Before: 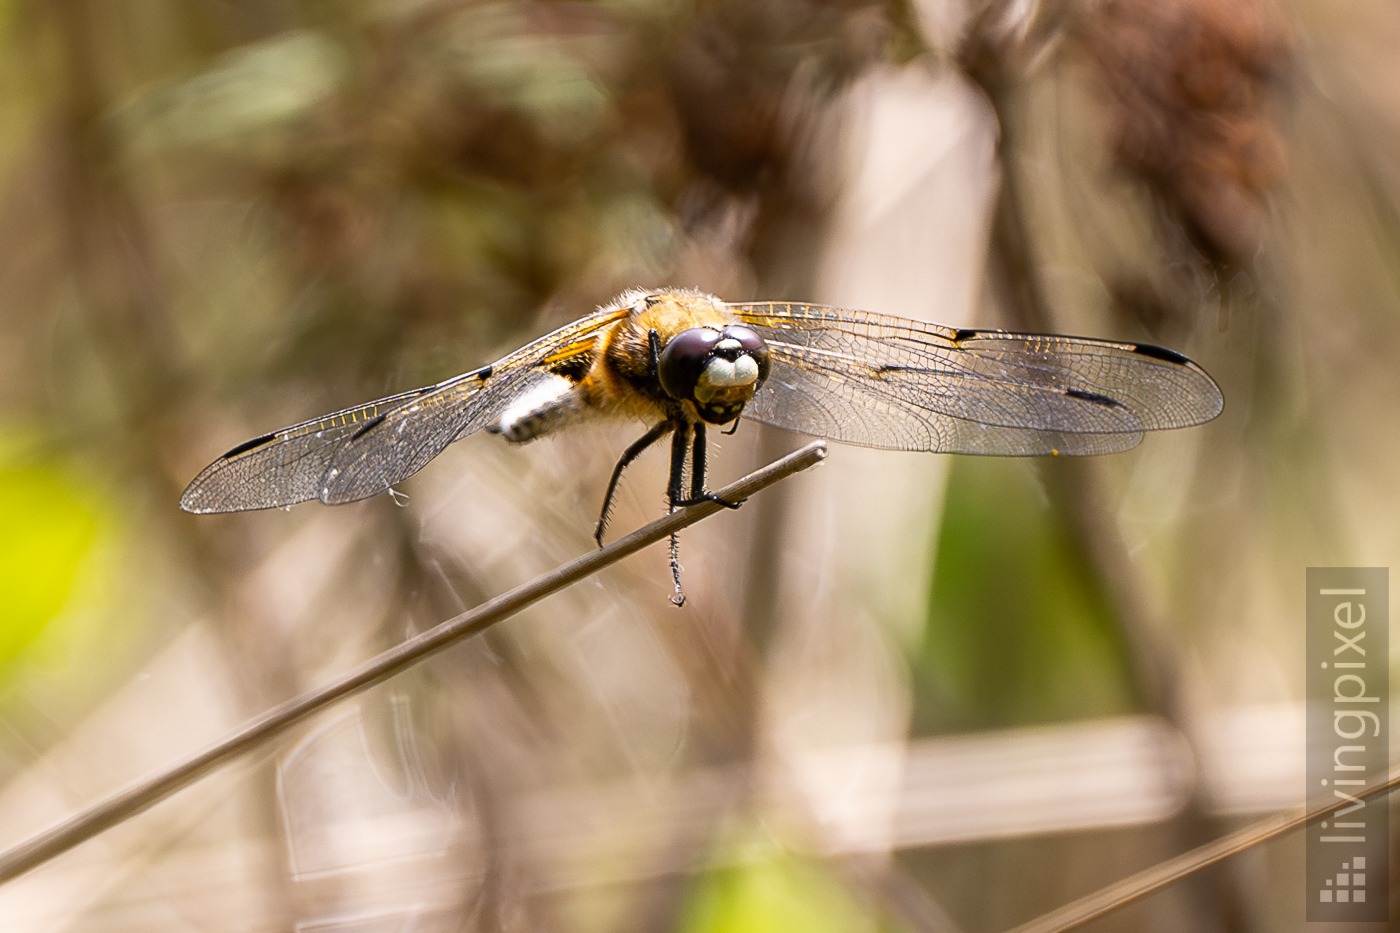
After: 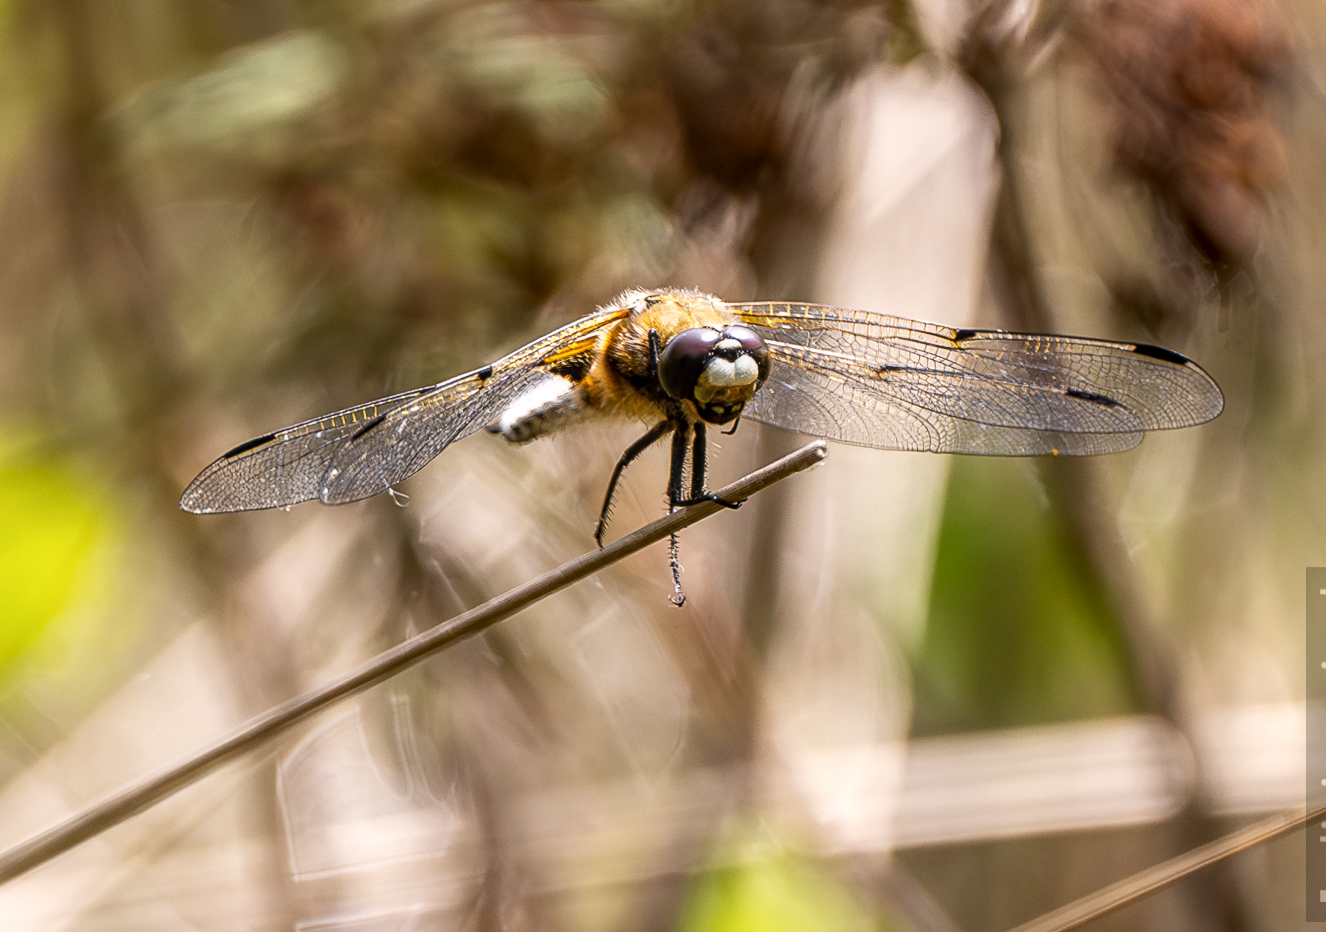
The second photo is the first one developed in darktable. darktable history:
crop and rotate: left 0%, right 5.283%
local contrast: on, module defaults
